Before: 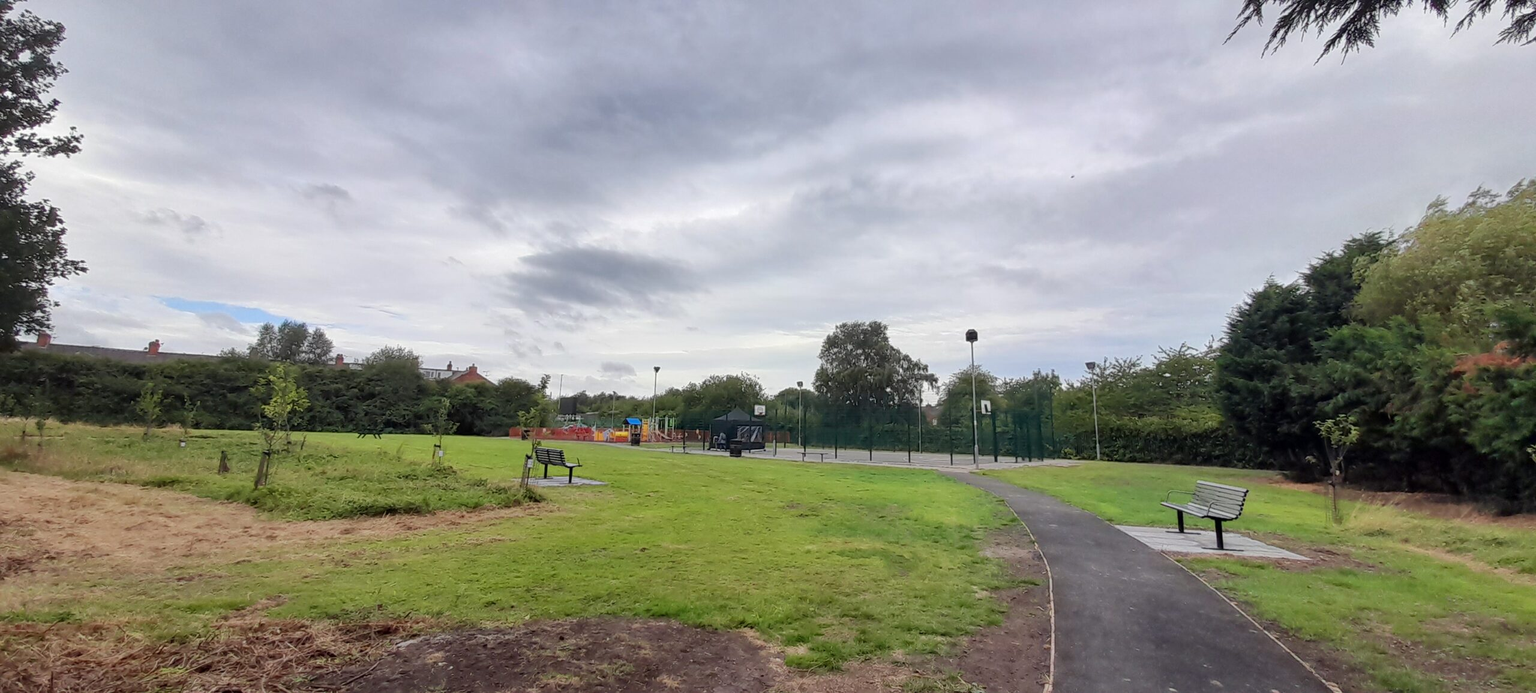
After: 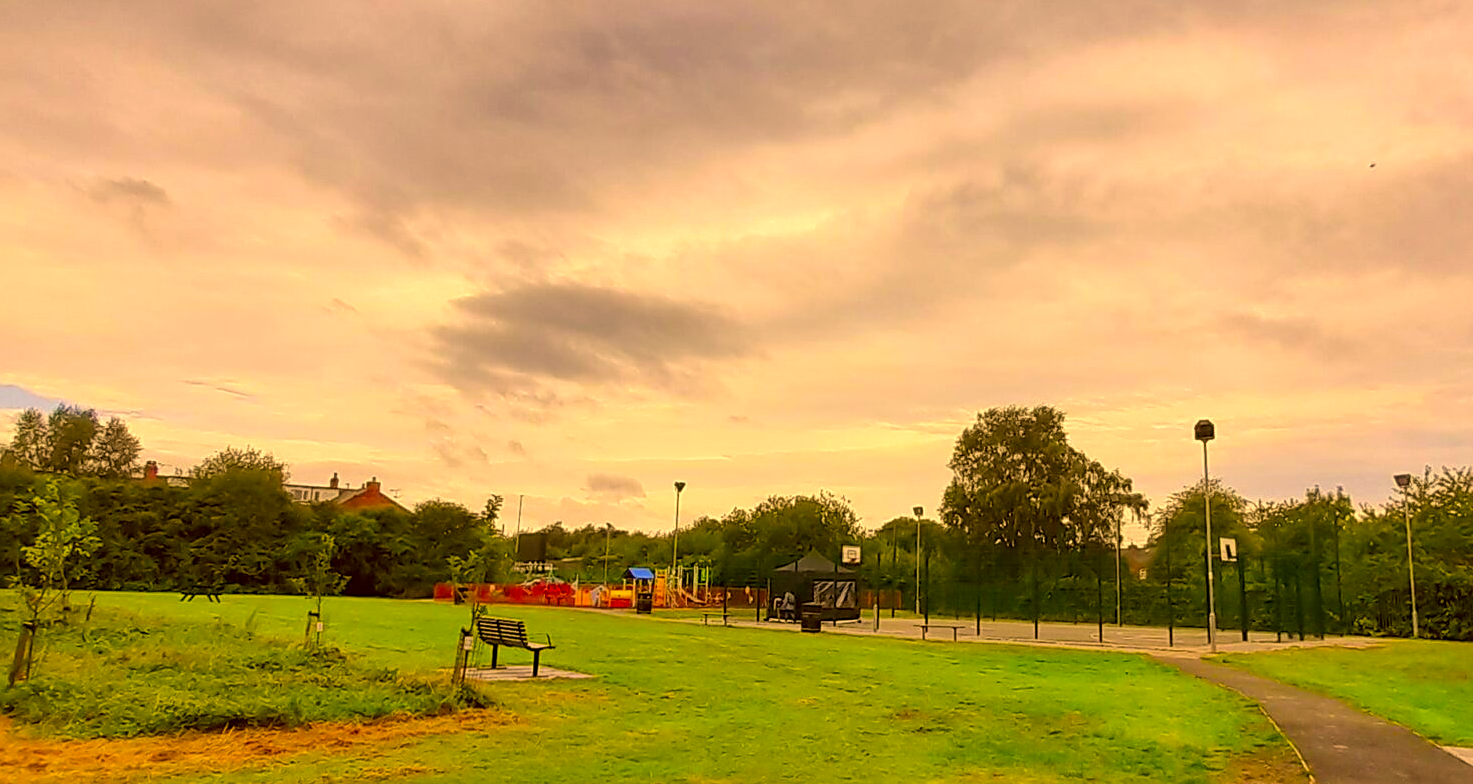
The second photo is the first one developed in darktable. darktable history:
local contrast: highlights 106%, shadows 100%, detail 119%, midtone range 0.2
color correction: highlights a* 10.72, highlights b* 30.77, shadows a* 2.71, shadows b* 16.73, saturation 1.73
sharpen: on, module defaults
crop: left 16.216%, top 11.248%, right 26.235%, bottom 20.842%
